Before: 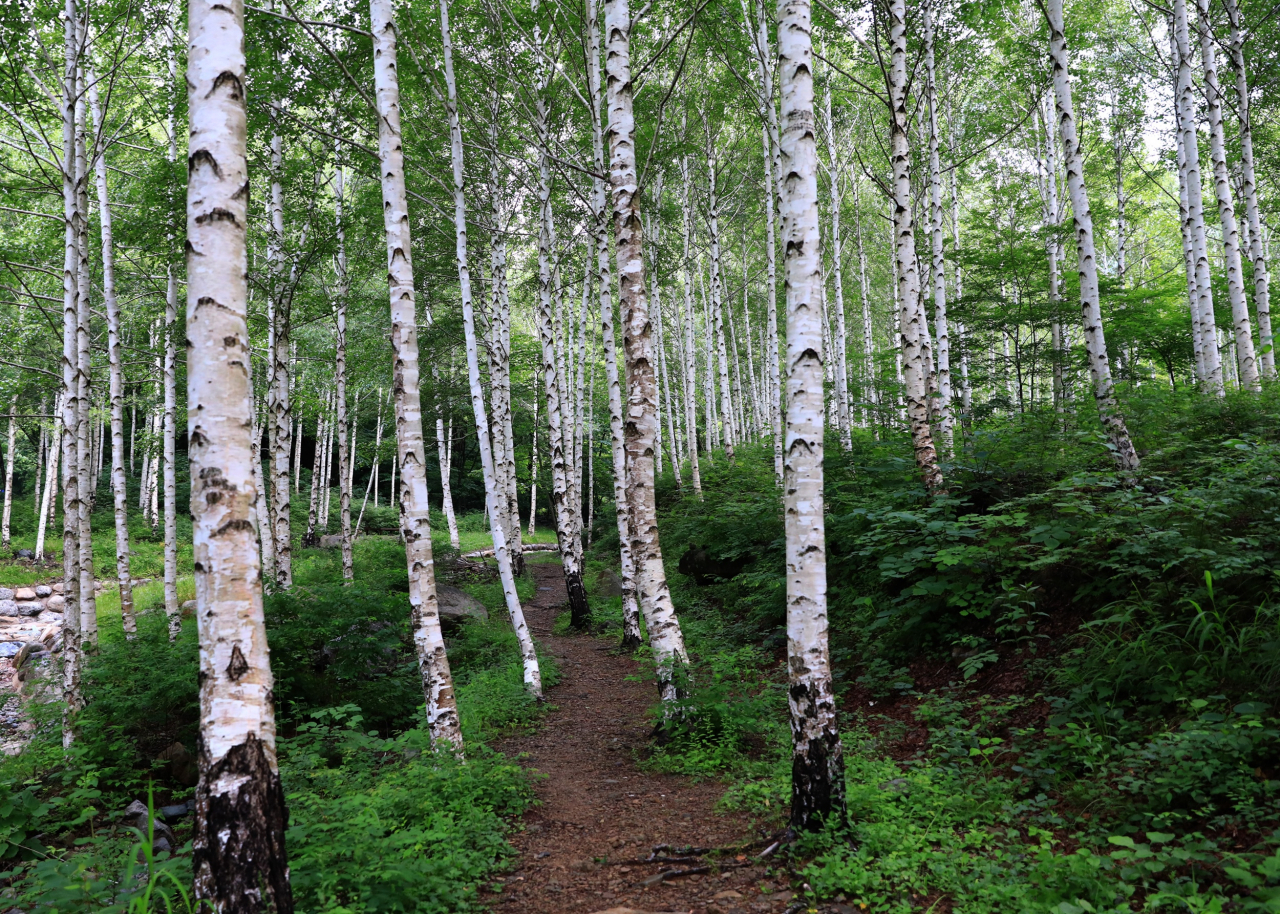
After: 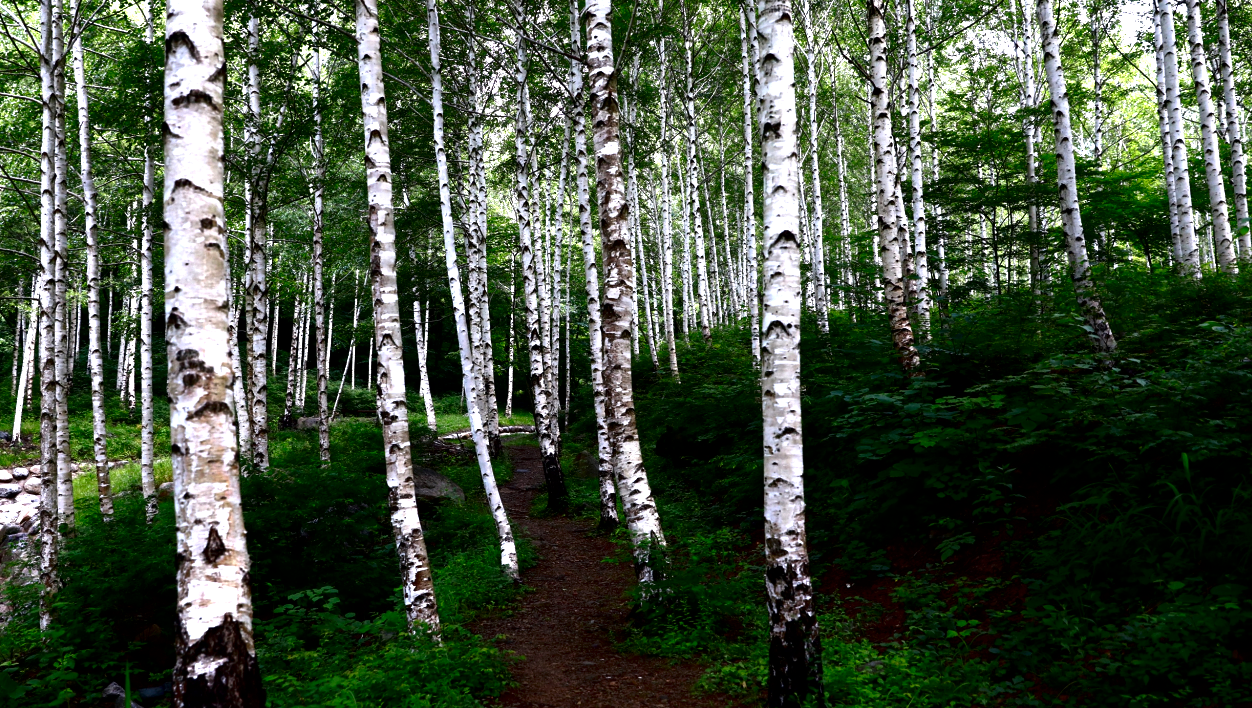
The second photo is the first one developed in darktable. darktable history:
crop and rotate: left 1.858%, top 12.983%, right 0.311%, bottom 9.494%
tone equalizer: -8 EV -0.759 EV, -7 EV -0.673 EV, -6 EV -0.581 EV, -5 EV -0.377 EV, -3 EV 0.383 EV, -2 EV 0.6 EV, -1 EV 0.683 EV, +0 EV 0.77 EV
contrast brightness saturation: brightness -0.527
